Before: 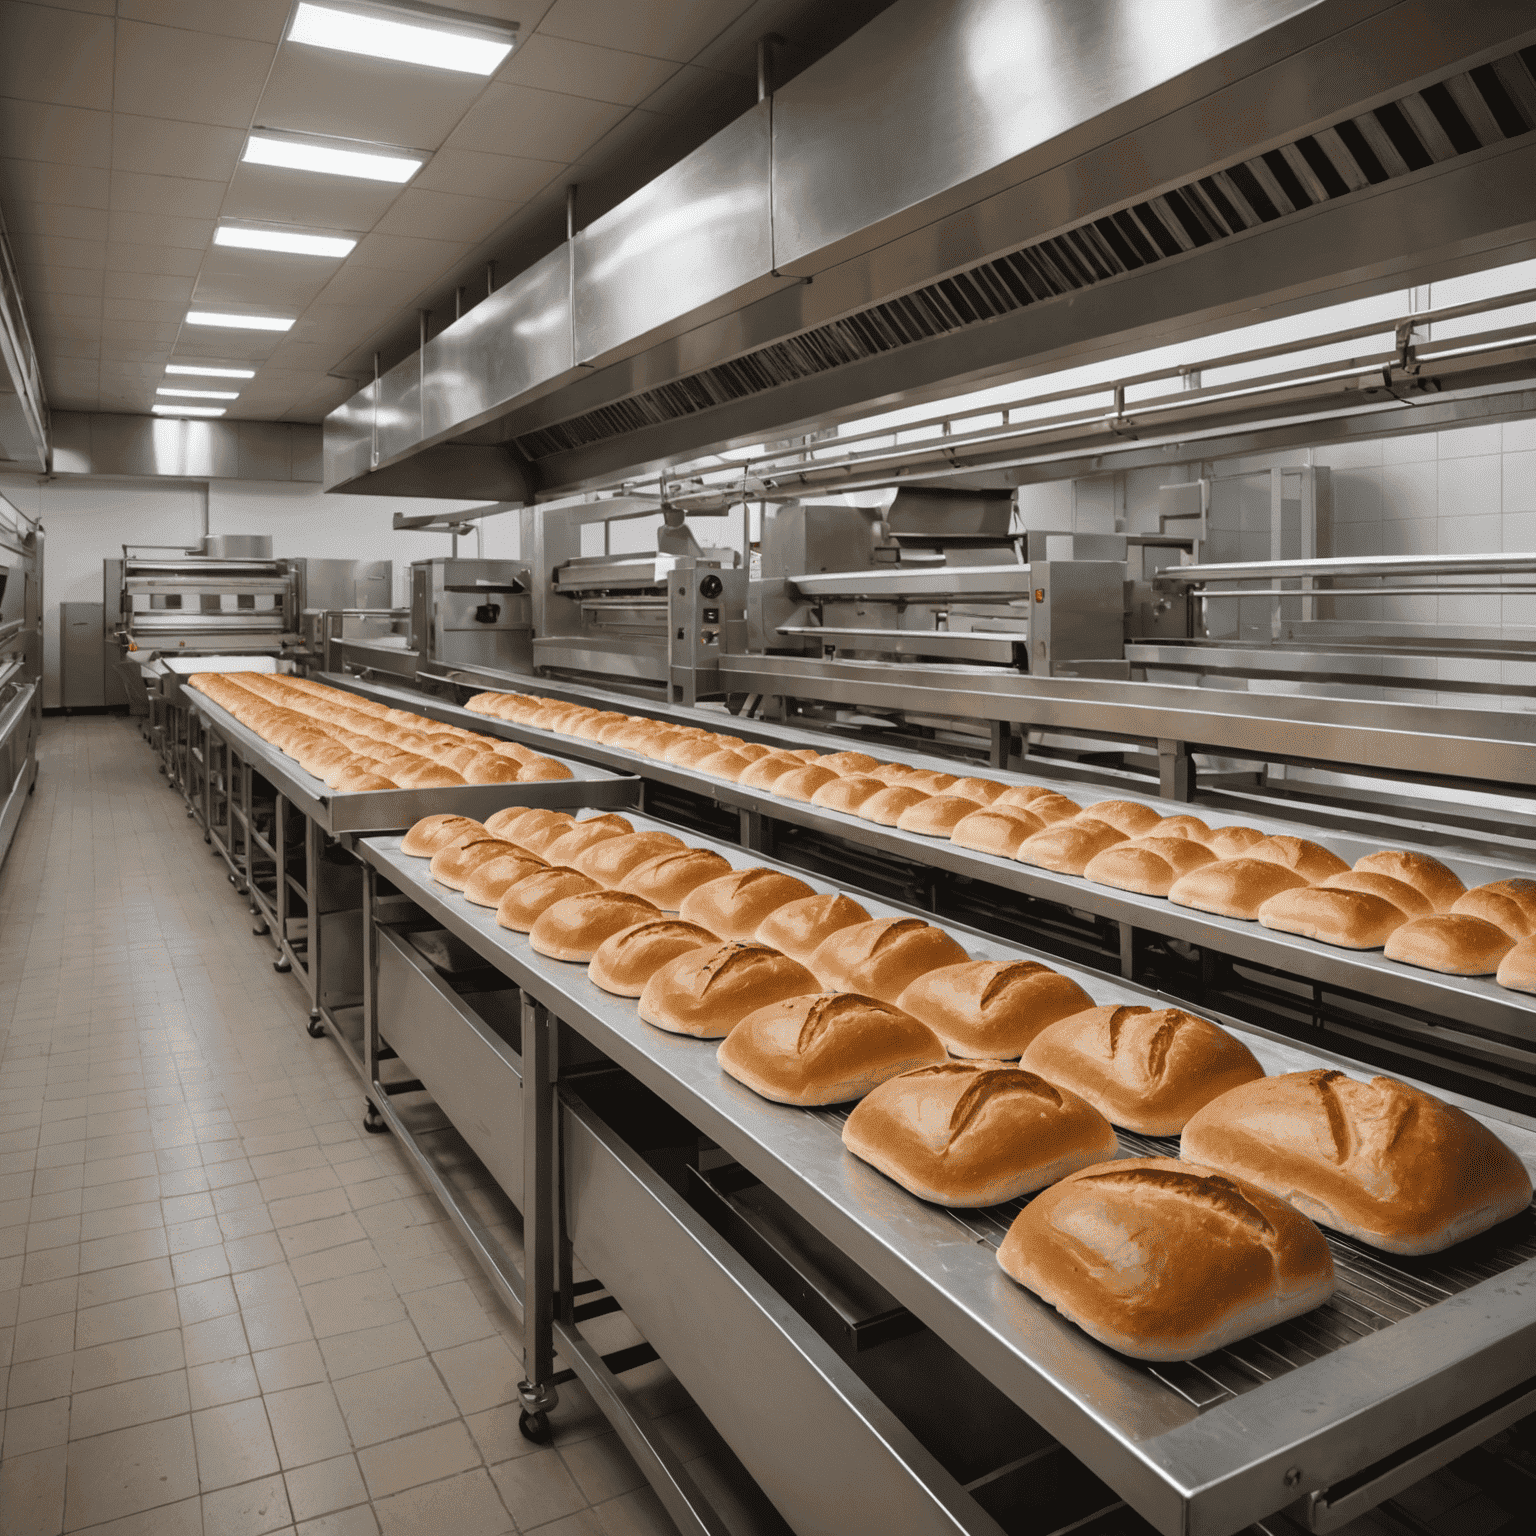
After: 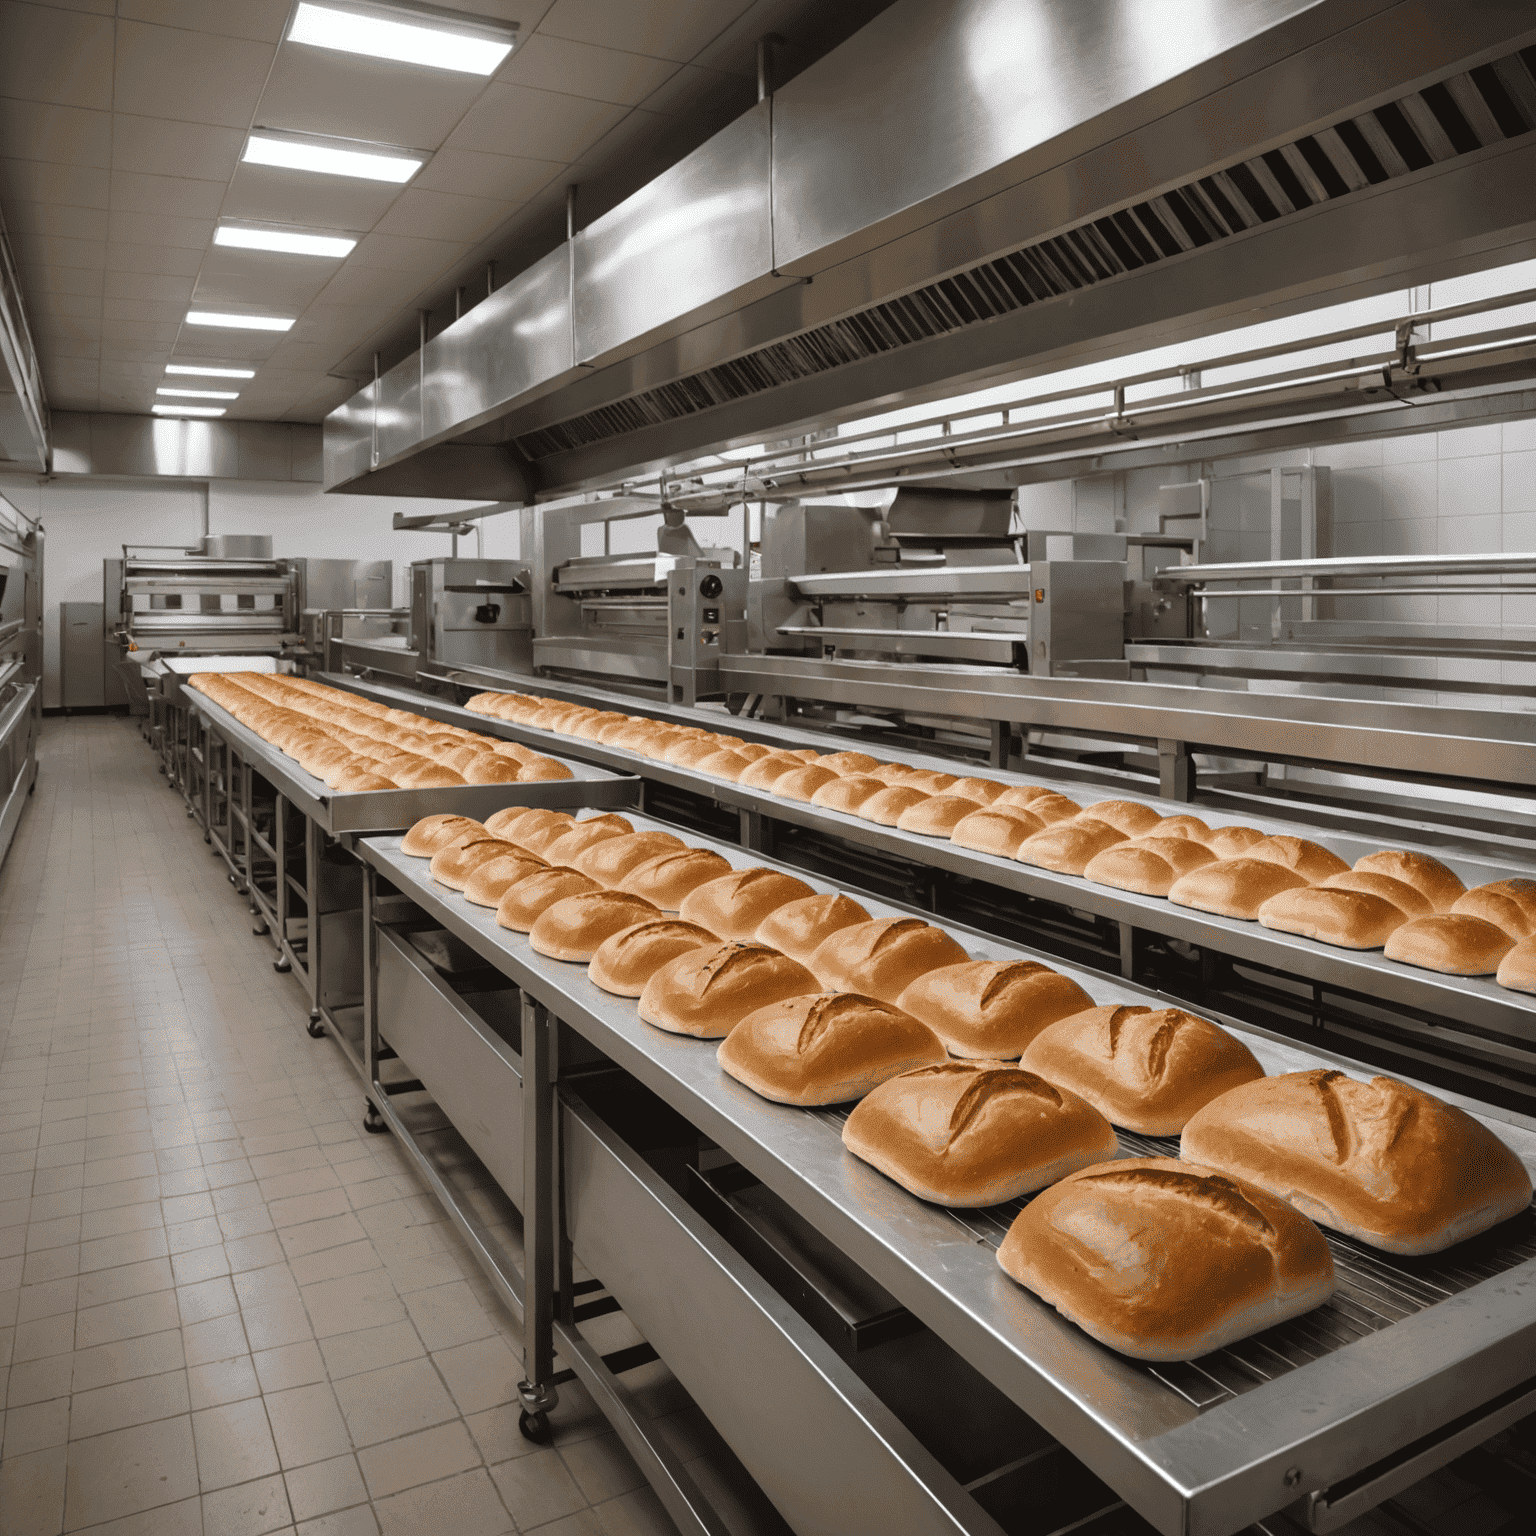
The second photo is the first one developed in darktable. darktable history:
base curve: curves: ch0 [(0, 0) (0.303, 0.277) (1, 1)]
exposure: exposure 0.081 EV, compensate highlight preservation false
